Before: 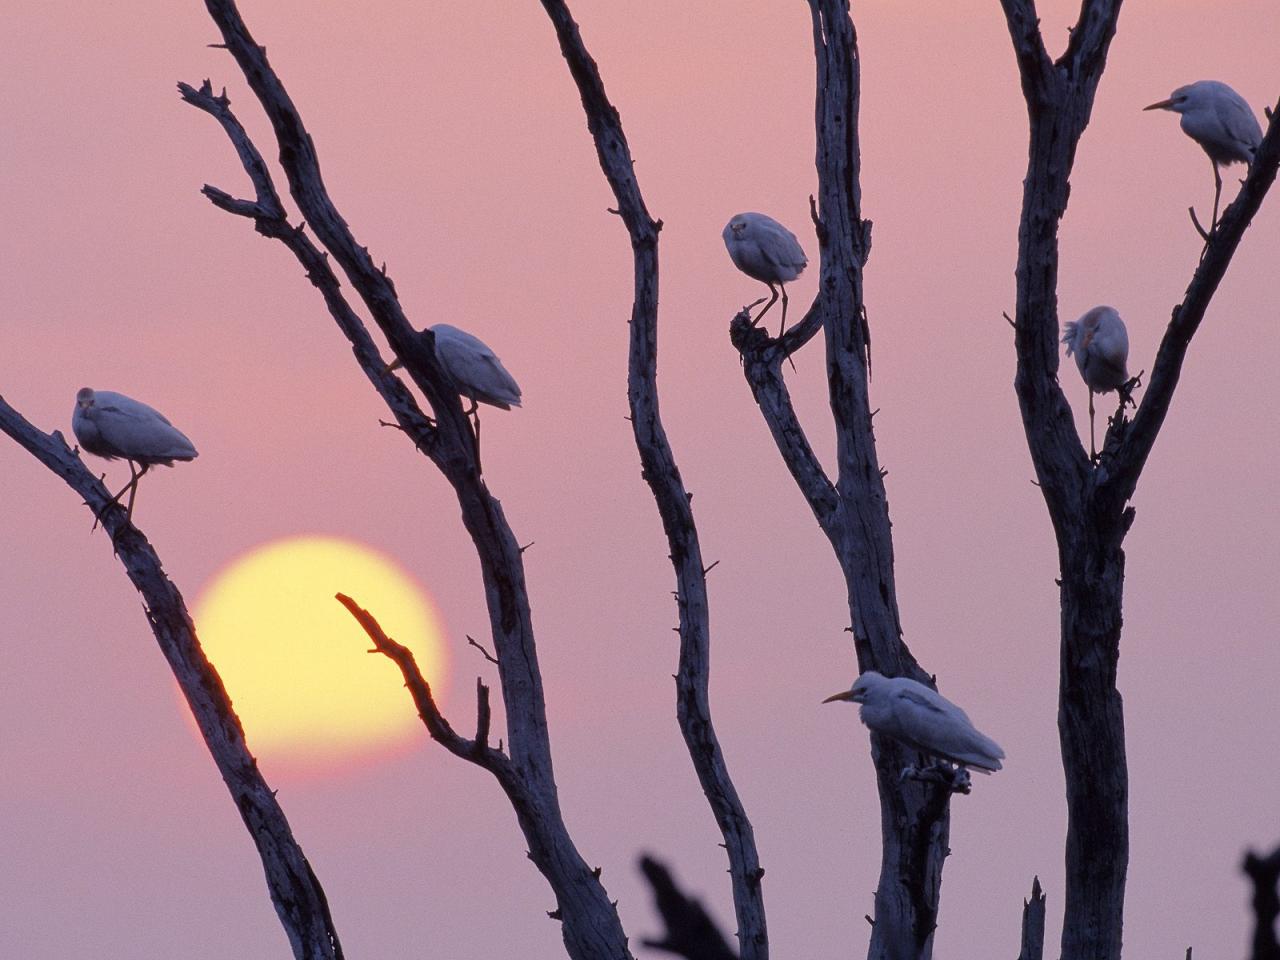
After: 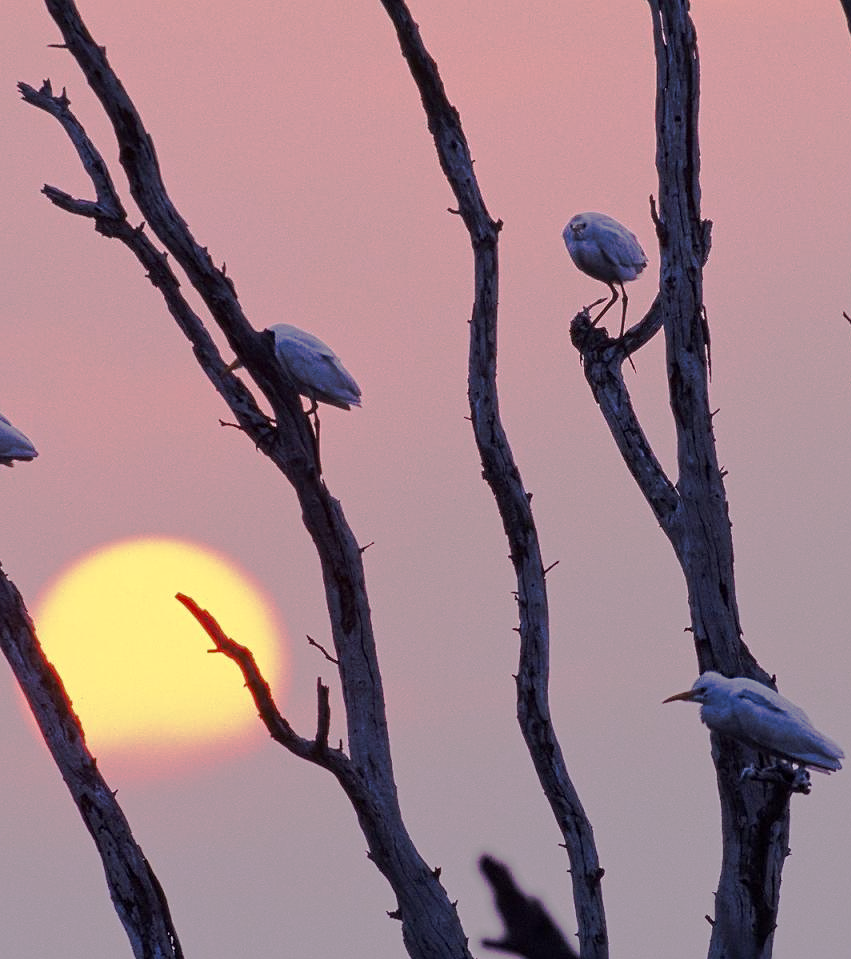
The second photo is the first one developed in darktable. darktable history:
contrast equalizer: y [[0.502, 0.505, 0.512, 0.529, 0.564, 0.588], [0.5 ×6], [0.502, 0.505, 0.512, 0.529, 0.564, 0.588], [0, 0.001, 0.001, 0.004, 0.008, 0.011], [0, 0.001, 0.001, 0.004, 0.008, 0.011]]
tone curve: curves: ch0 [(0, 0) (0.003, 0.005) (0.011, 0.012) (0.025, 0.026) (0.044, 0.046) (0.069, 0.071) (0.1, 0.098) (0.136, 0.135) (0.177, 0.178) (0.224, 0.217) (0.277, 0.274) (0.335, 0.335) (0.399, 0.442) (0.468, 0.543) (0.543, 0.6) (0.623, 0.628) (0.709, 0.679) (0.801, 0.782) (0.898, 0.904) (1, 1)], preserve colors none
crop and rotate: left 12.565%, right 20.949%
